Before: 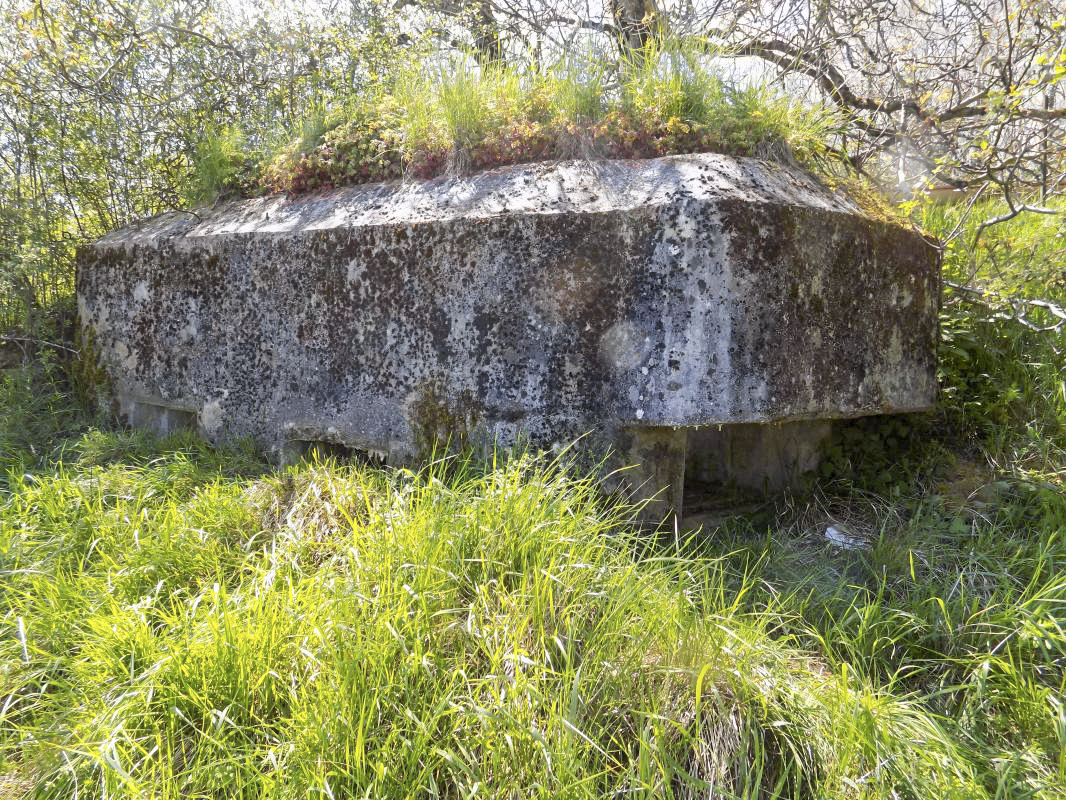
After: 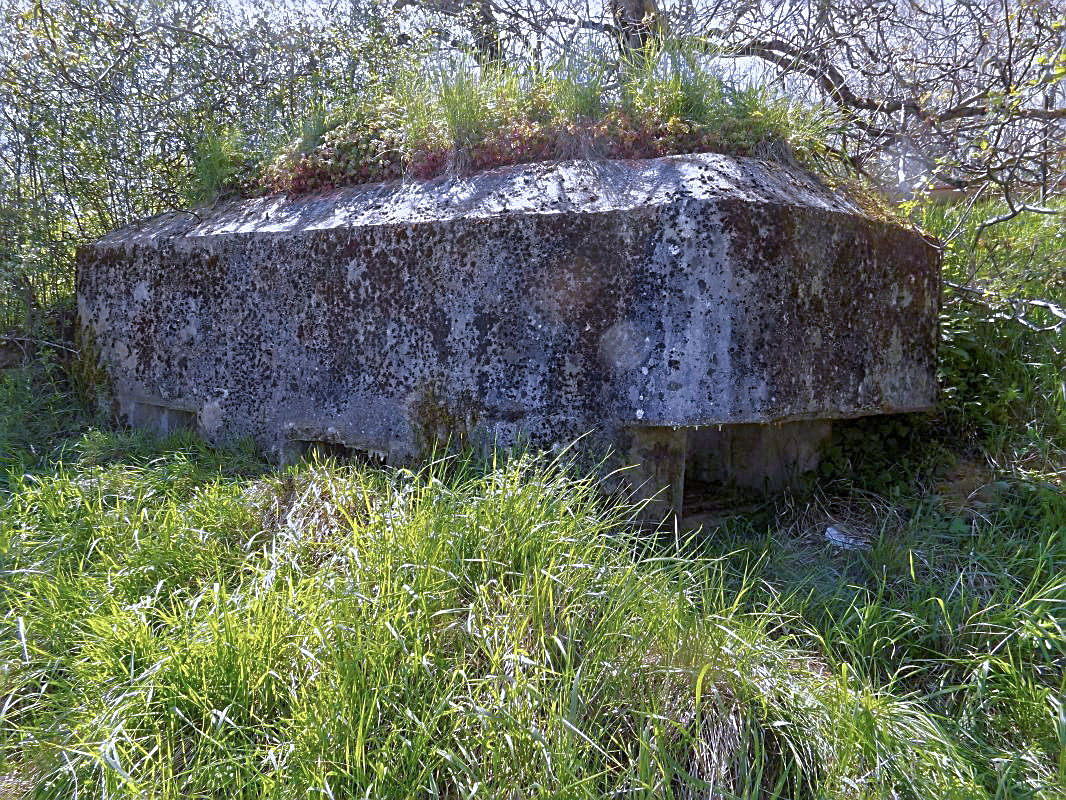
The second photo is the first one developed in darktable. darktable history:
color calibration: illuminant as shot in camera, x 0.379, y 0.396, temperature 4138.76 K
sharpen: on, module defaults
base curve: curves: ch0 [(0, 0) (0.826, 0.587) (1, 1)]
